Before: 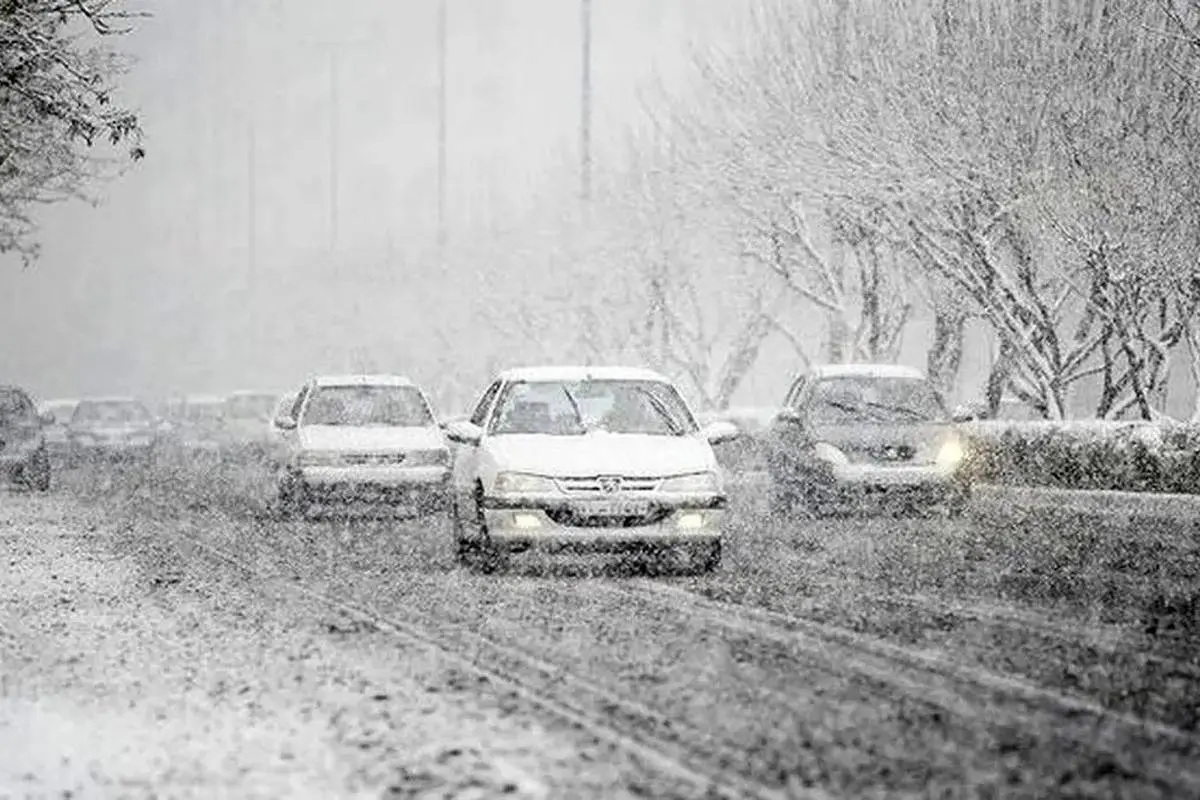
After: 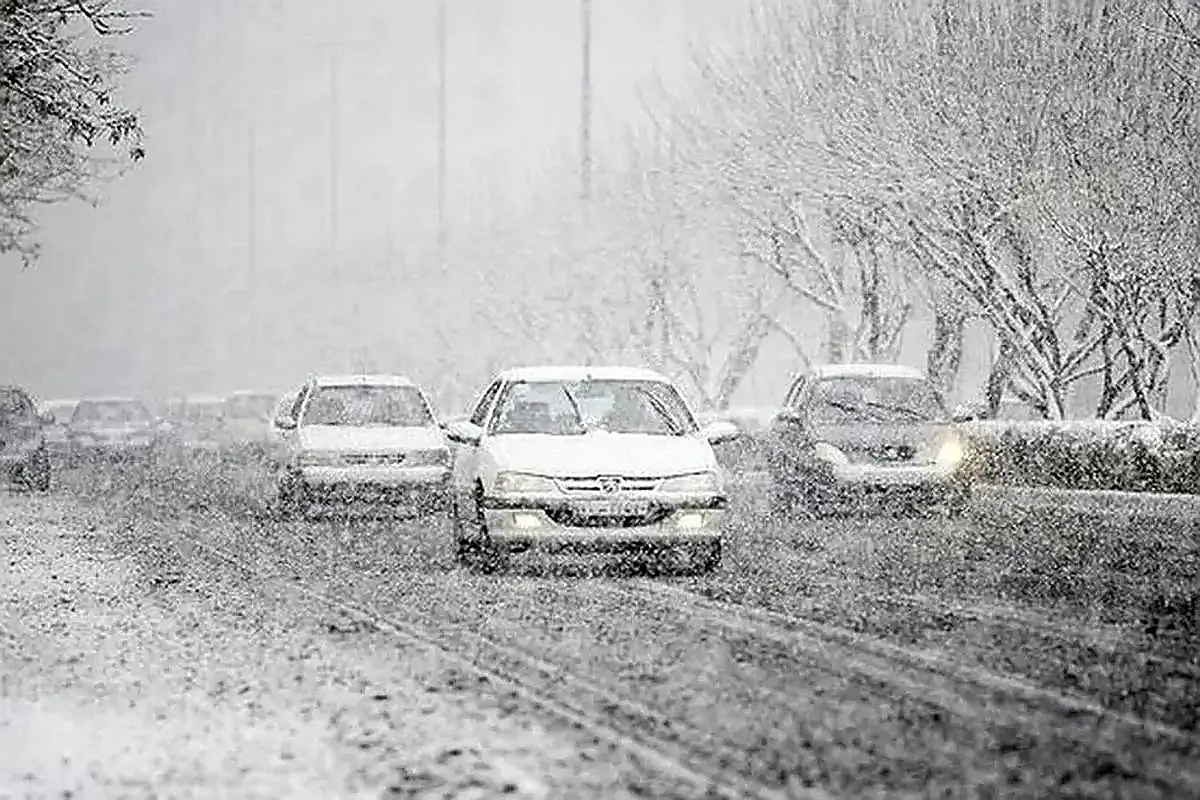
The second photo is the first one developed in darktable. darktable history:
exposure: compensate exposure bias true, compensate highlight preservation false
sharpen: radius 1.4, amount 1.25, threshold 0.7
